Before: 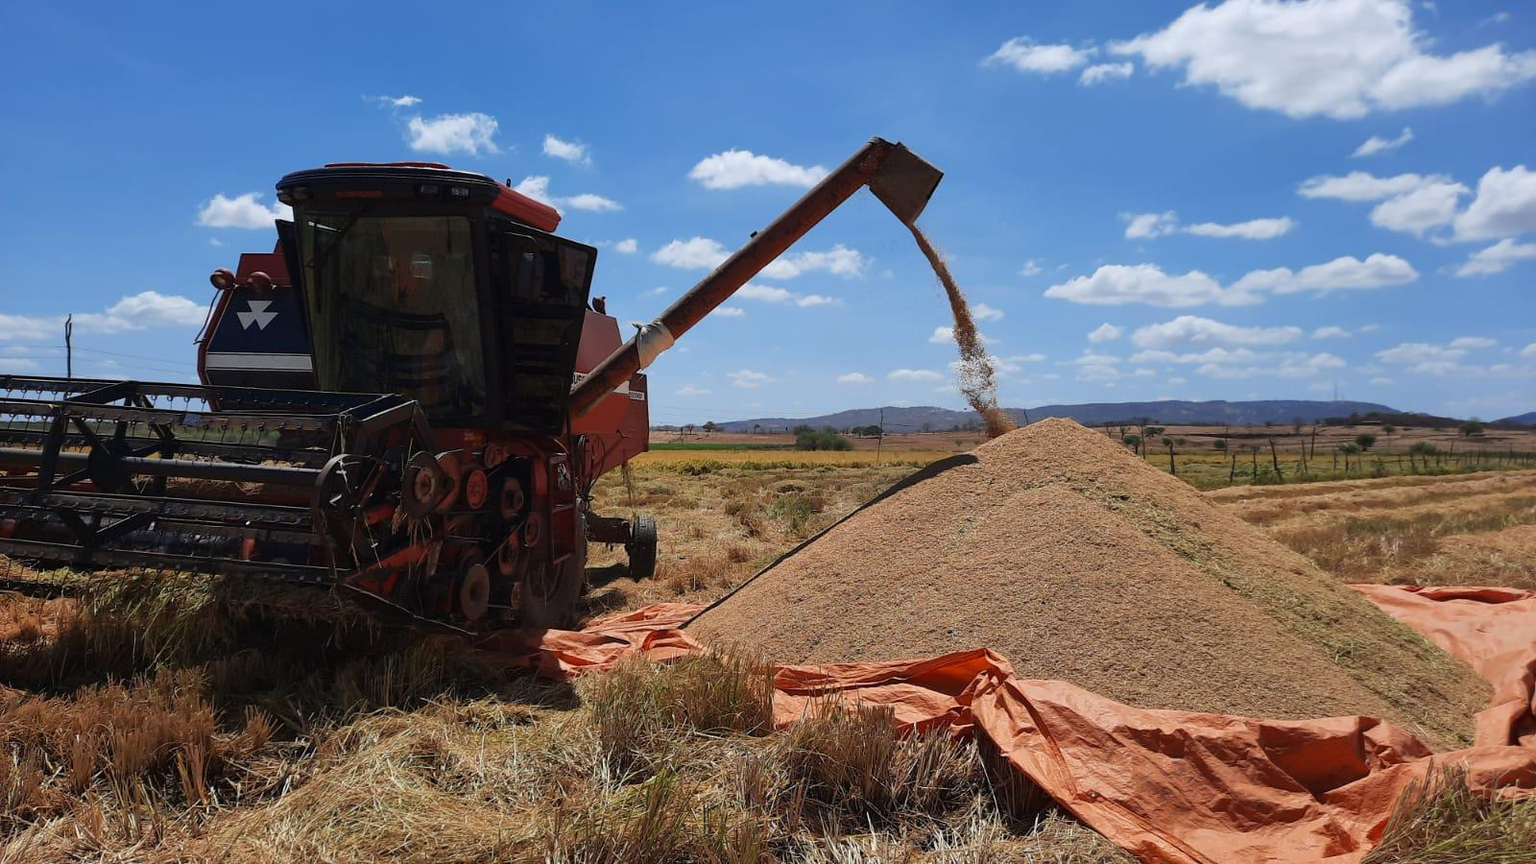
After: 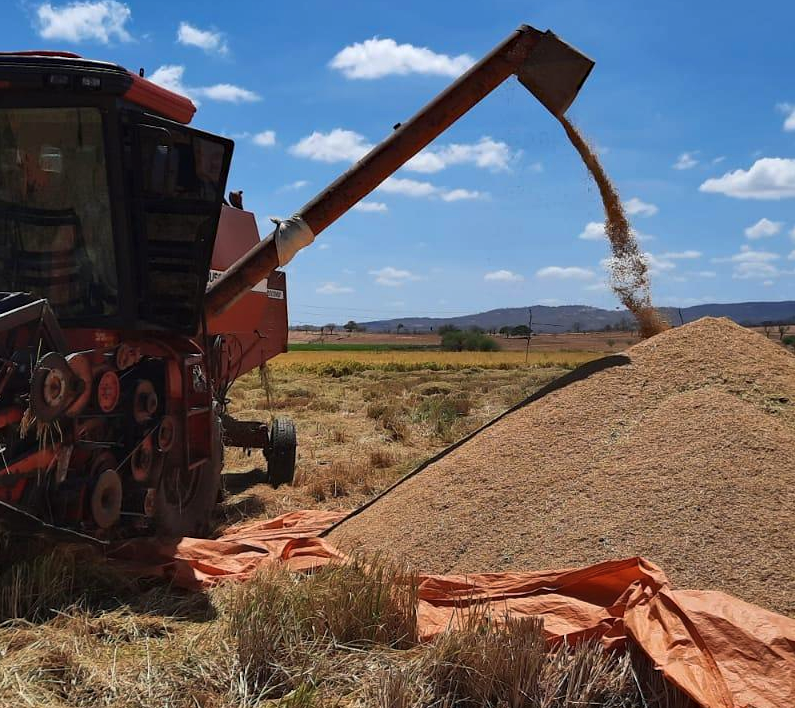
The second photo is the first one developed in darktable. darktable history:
haze removal: compatibility mode true, adaptive false
shadows and highlights: shadows 43.6, white point adjustment -1.46, soften with gaussian
color balance rgb: perceptual saturation grading › global saturation 0.575%, perceptual brilliance grading › global brilliance -17.707%, perceptual brilliance grading › highlights 28.297%, contrast -9.85%
crop and rotate: angle 0.022°, left 24.253%, top 13.193%, right 25.993%, bottom 8.065%
